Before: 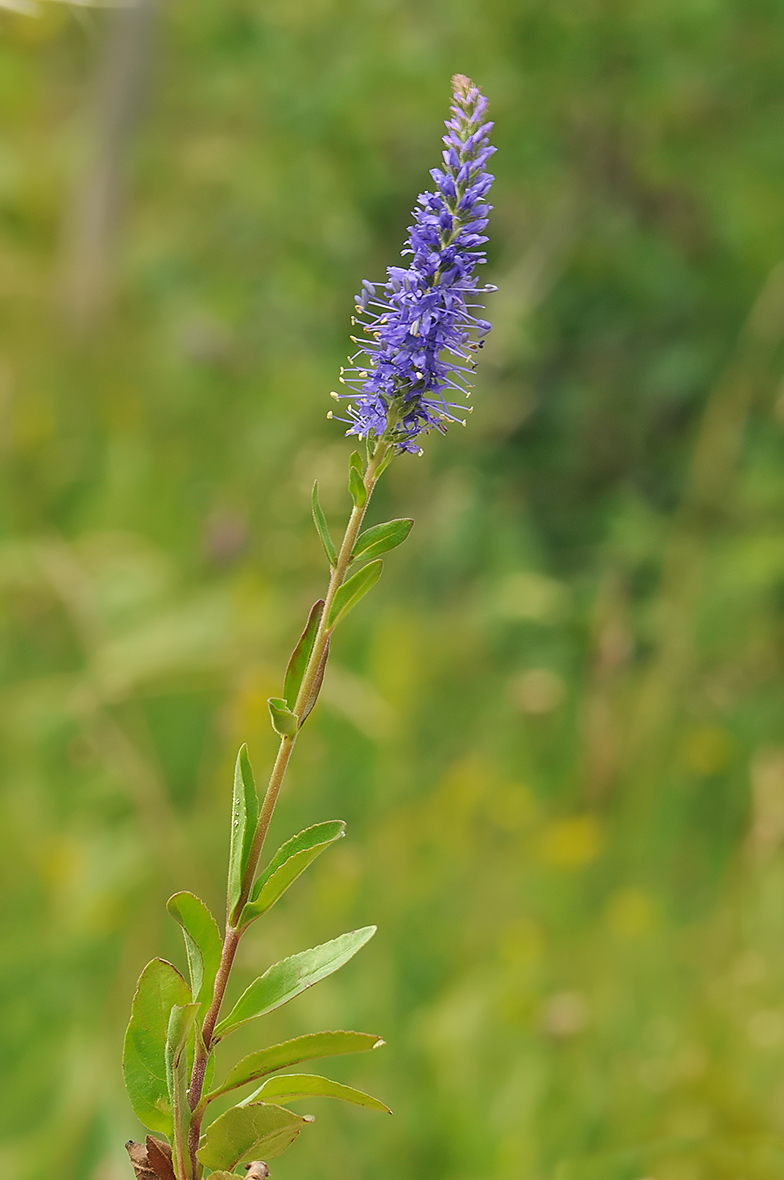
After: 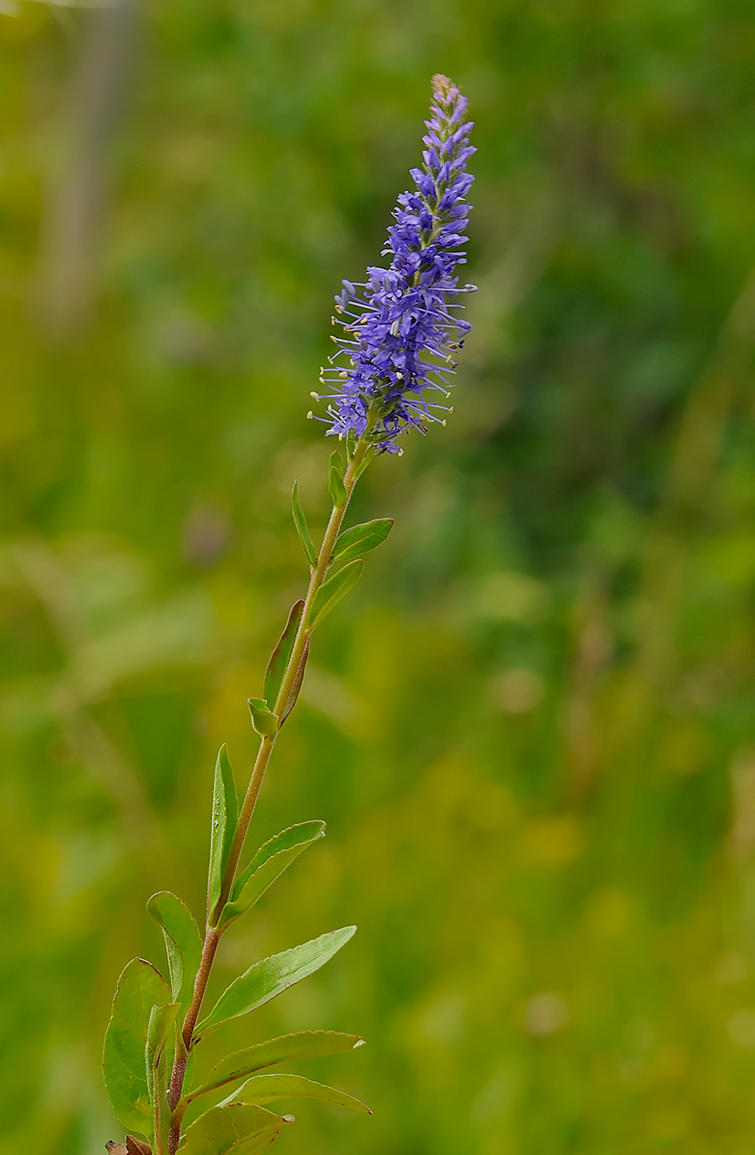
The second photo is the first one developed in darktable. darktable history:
crop and rotate: left 2.65%, right 1.04%, bottom 2.036%
exposure: exposure -0.455 EV, compensate exposure bias true, compensate highlight preservation false
color balance rgb: global offset › luminance -0.509%, perceptual saturation grading › global saturation 17.639%
